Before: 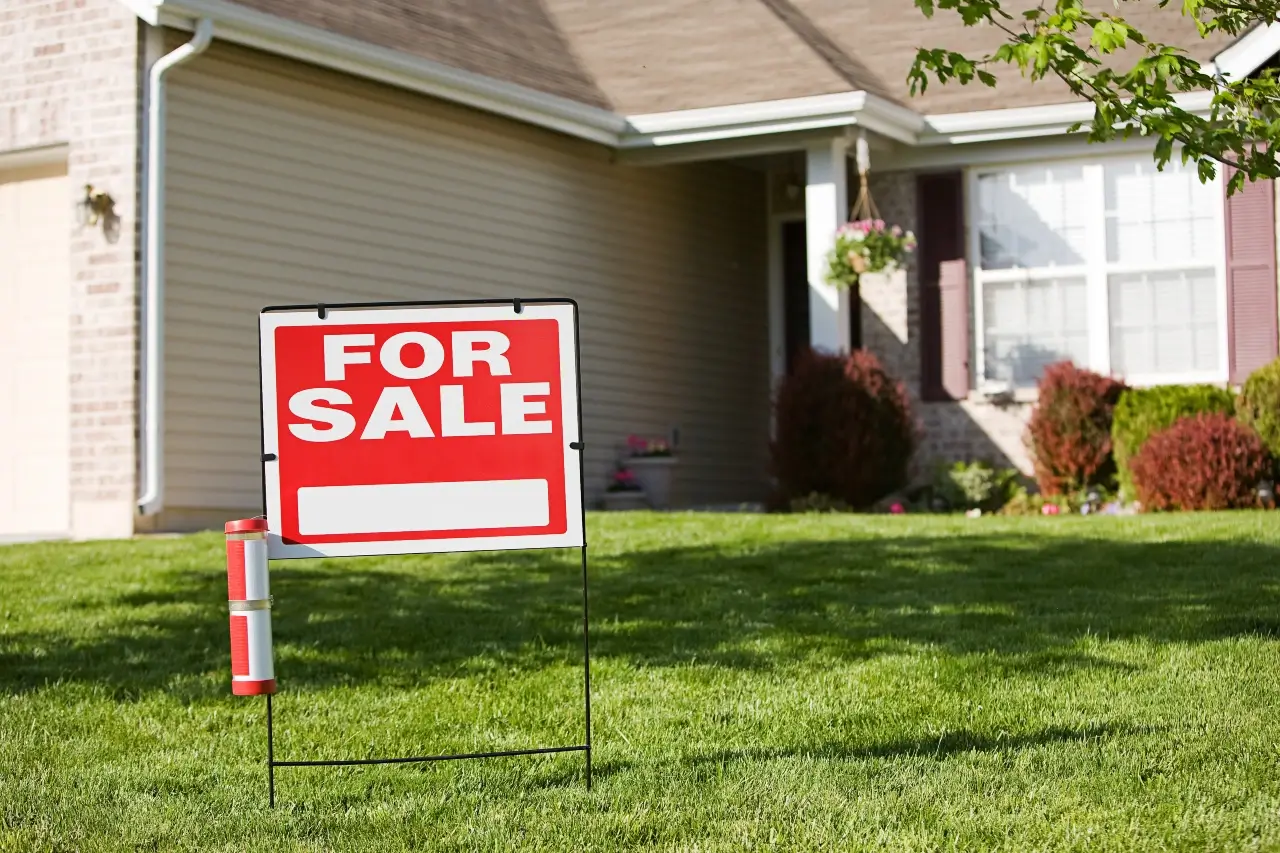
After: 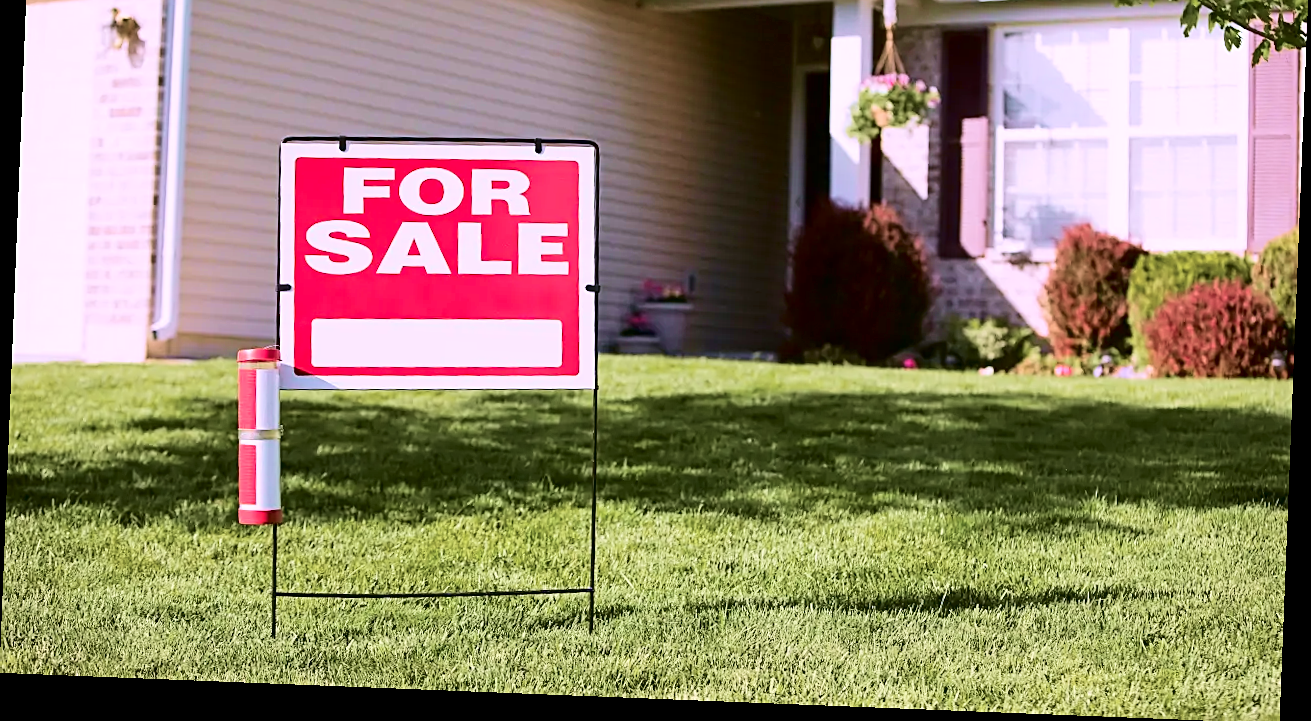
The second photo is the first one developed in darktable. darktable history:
crop and rotate: top 19.998%
tone curve: curves: ch0 [(0, 0) (0.049, 0.01) (0.154, 0.081) (0.491, 0.519) (0.748, 0.765) (1, 0.919)]; ch1 [(0, 0) (0.172, 0.123) (0.317, 0.272) (0.401, 0.422) (0.499, 0.497) (0.531, 0.54) (0.615, 0.603) (0.741, 0.783) (1, 1)]; ch2 [(0, 0) (0.411, 0.424) (0.483, 0.478) (0.544, 0.56) (0.686, 0.638) (1, 1)], color space Lab, independent channels, preserve colors none
exposure: exposure 0.376 EV, compensate highlight preservation false
sharpen: on, module defaults
white balance: red 1.042, blue 1.17
velvia: on, module defaults
rotate and perspective: rotation 2.27°, automatic cropping off
